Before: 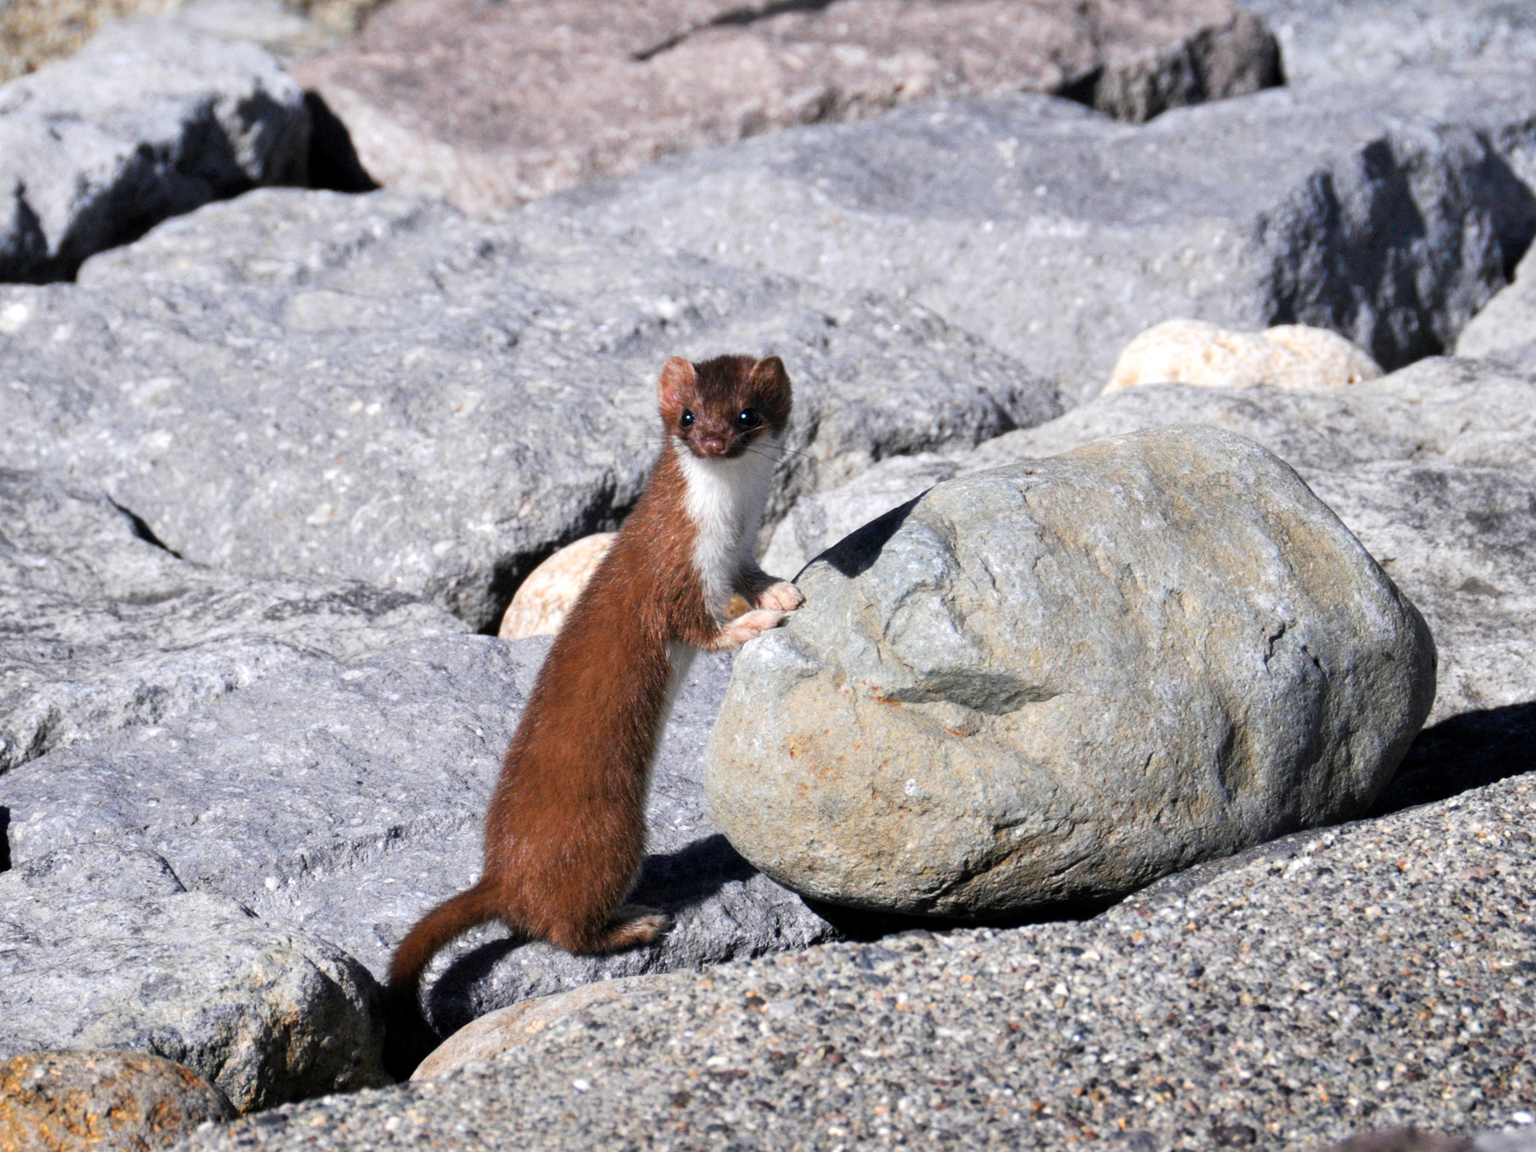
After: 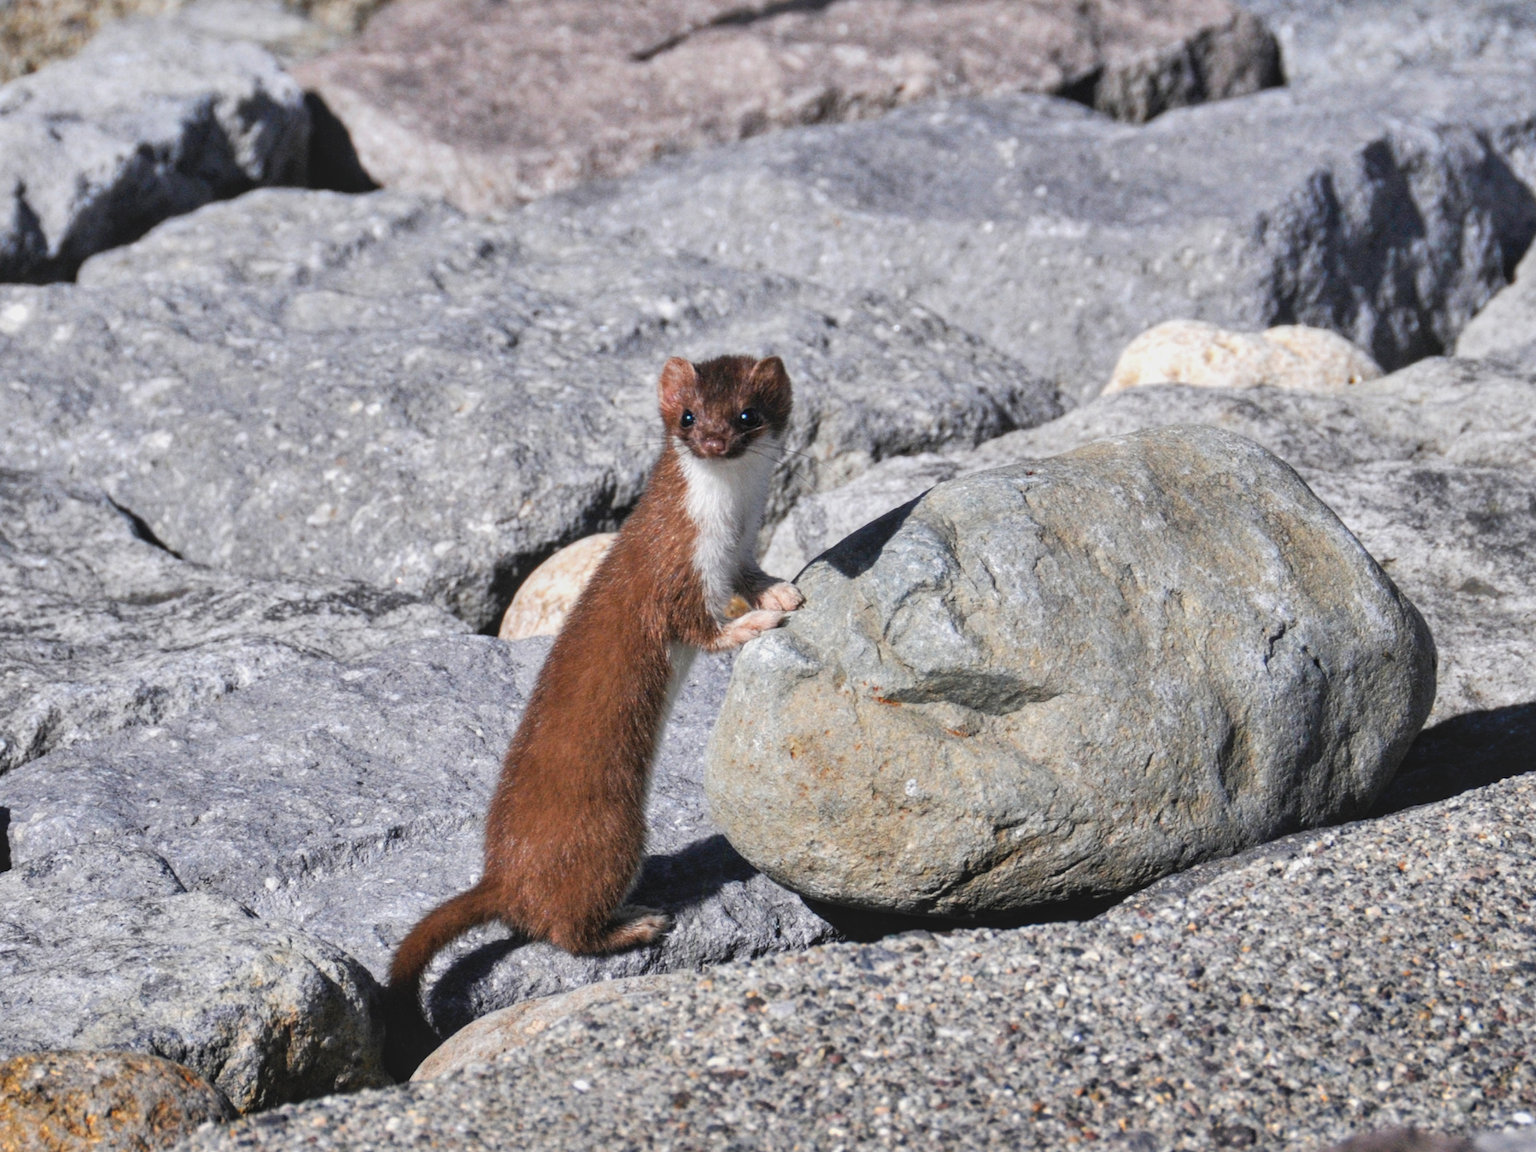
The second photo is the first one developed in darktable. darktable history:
contrast brightness saturation: contrast -0.148, brightness 0.041, saturation -0.118
shadows and highlights: soften with gaussian
local contrast: on, module defaults
